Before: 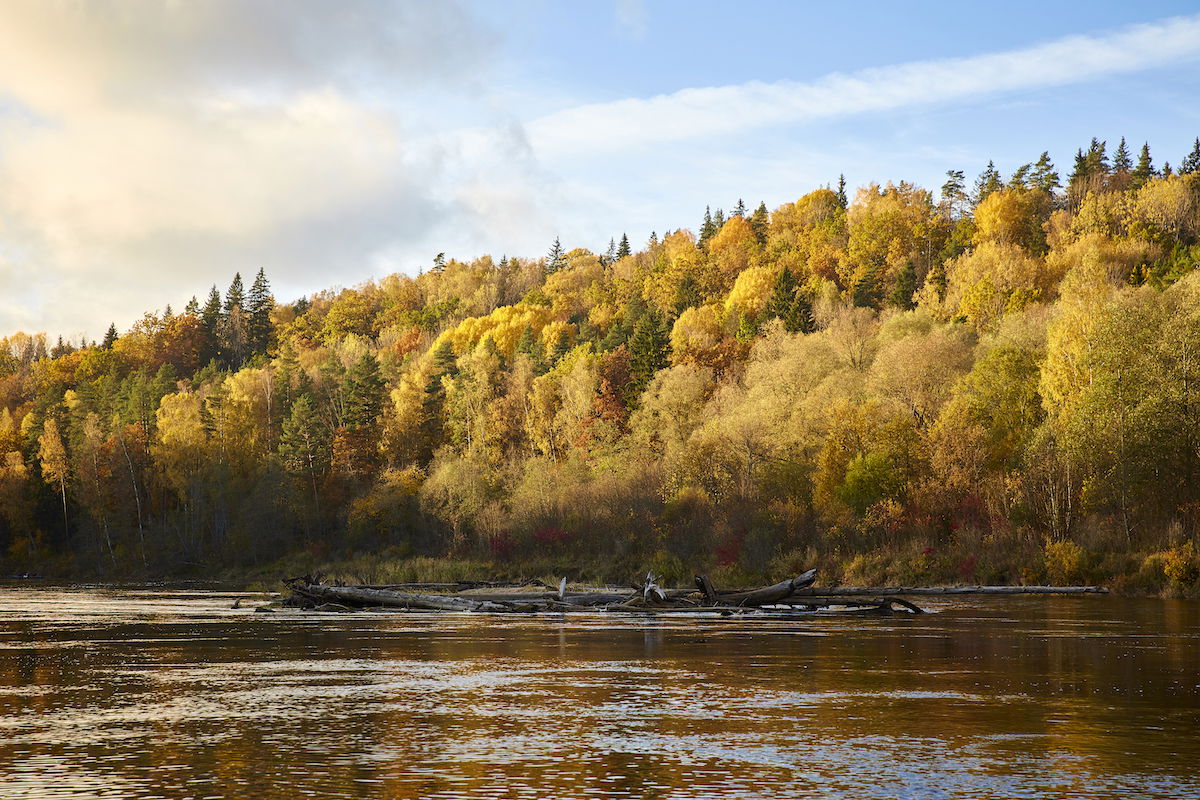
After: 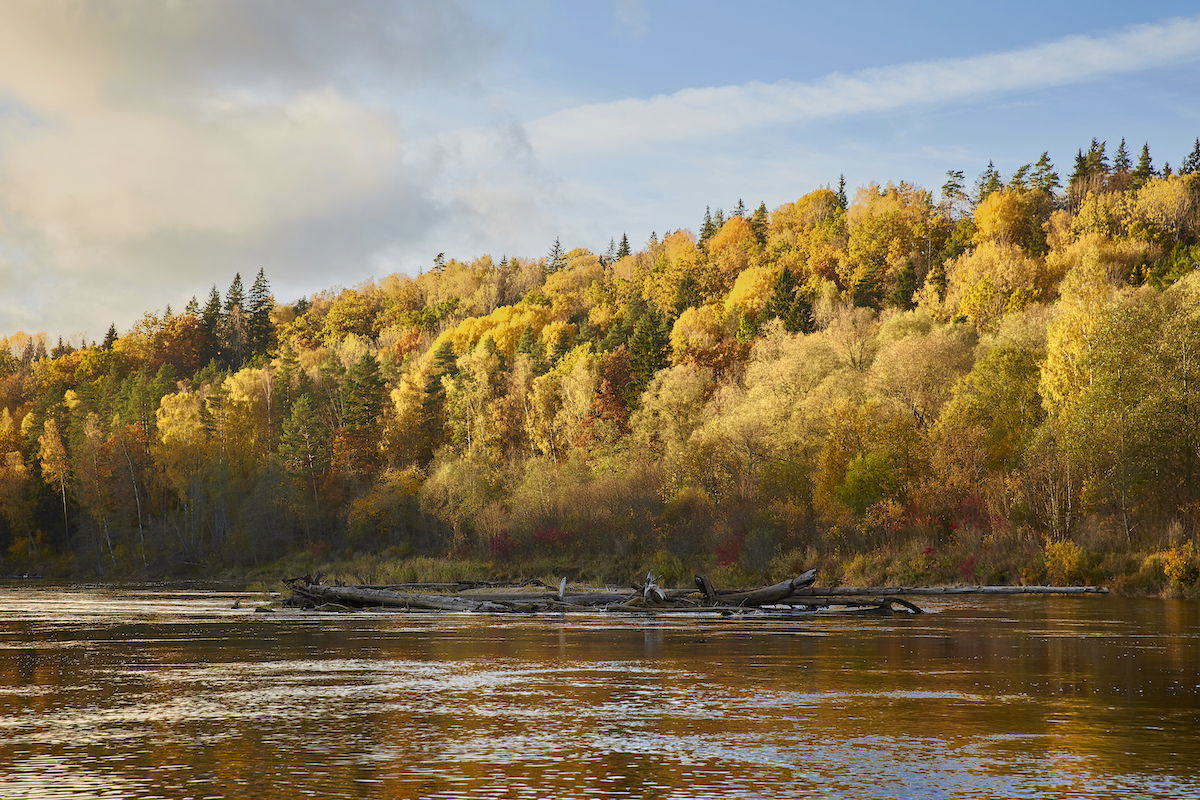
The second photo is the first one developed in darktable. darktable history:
tone equalizer: -7 EV -0.63 EV, -6 EV 1 EV, -5 EV -0.45 EV, -4 EV 0.43 EV, -3 EV 0.41 EV, -2 EV 0.15 EV, -1 EV -0.15 EV, +0 EV -0.39 EV, smoothing diameter 25%, edges refinement/feathering 10, preserve details guided filter
